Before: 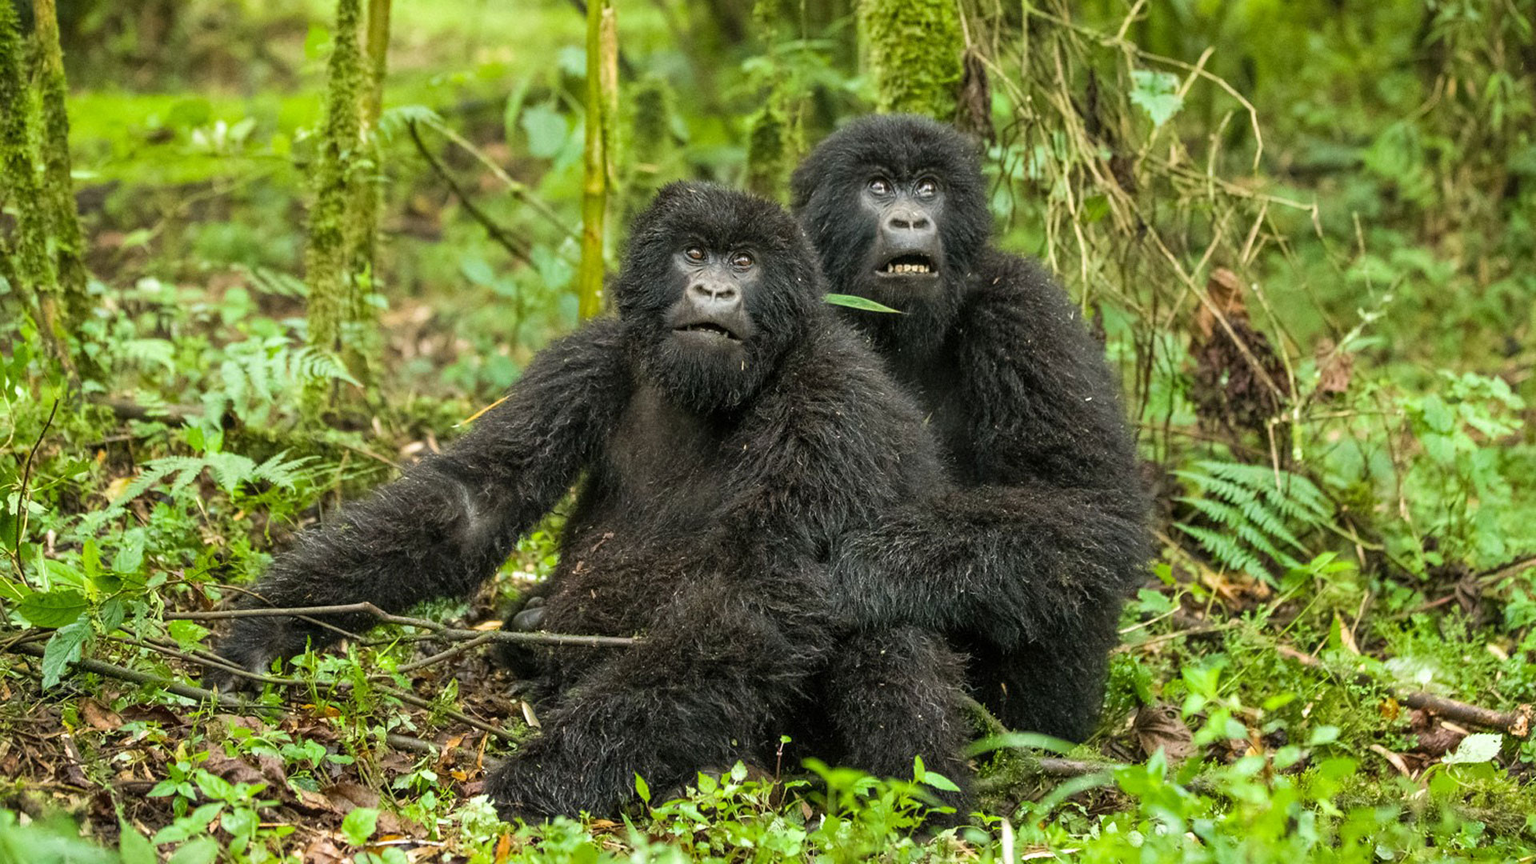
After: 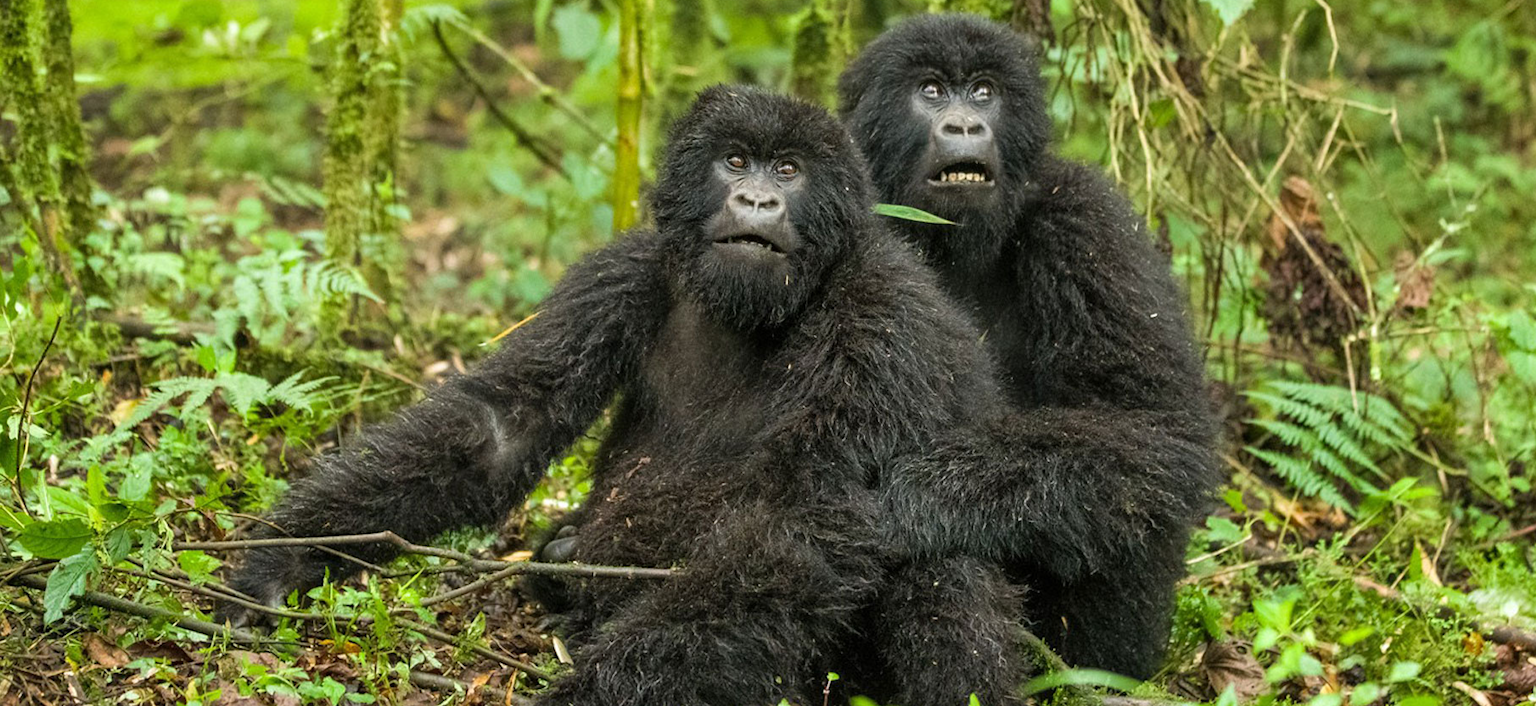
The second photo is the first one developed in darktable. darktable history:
crop and rotate: angle 0.049°, top 11.745%, right 5.572%, bottom 10.959%
